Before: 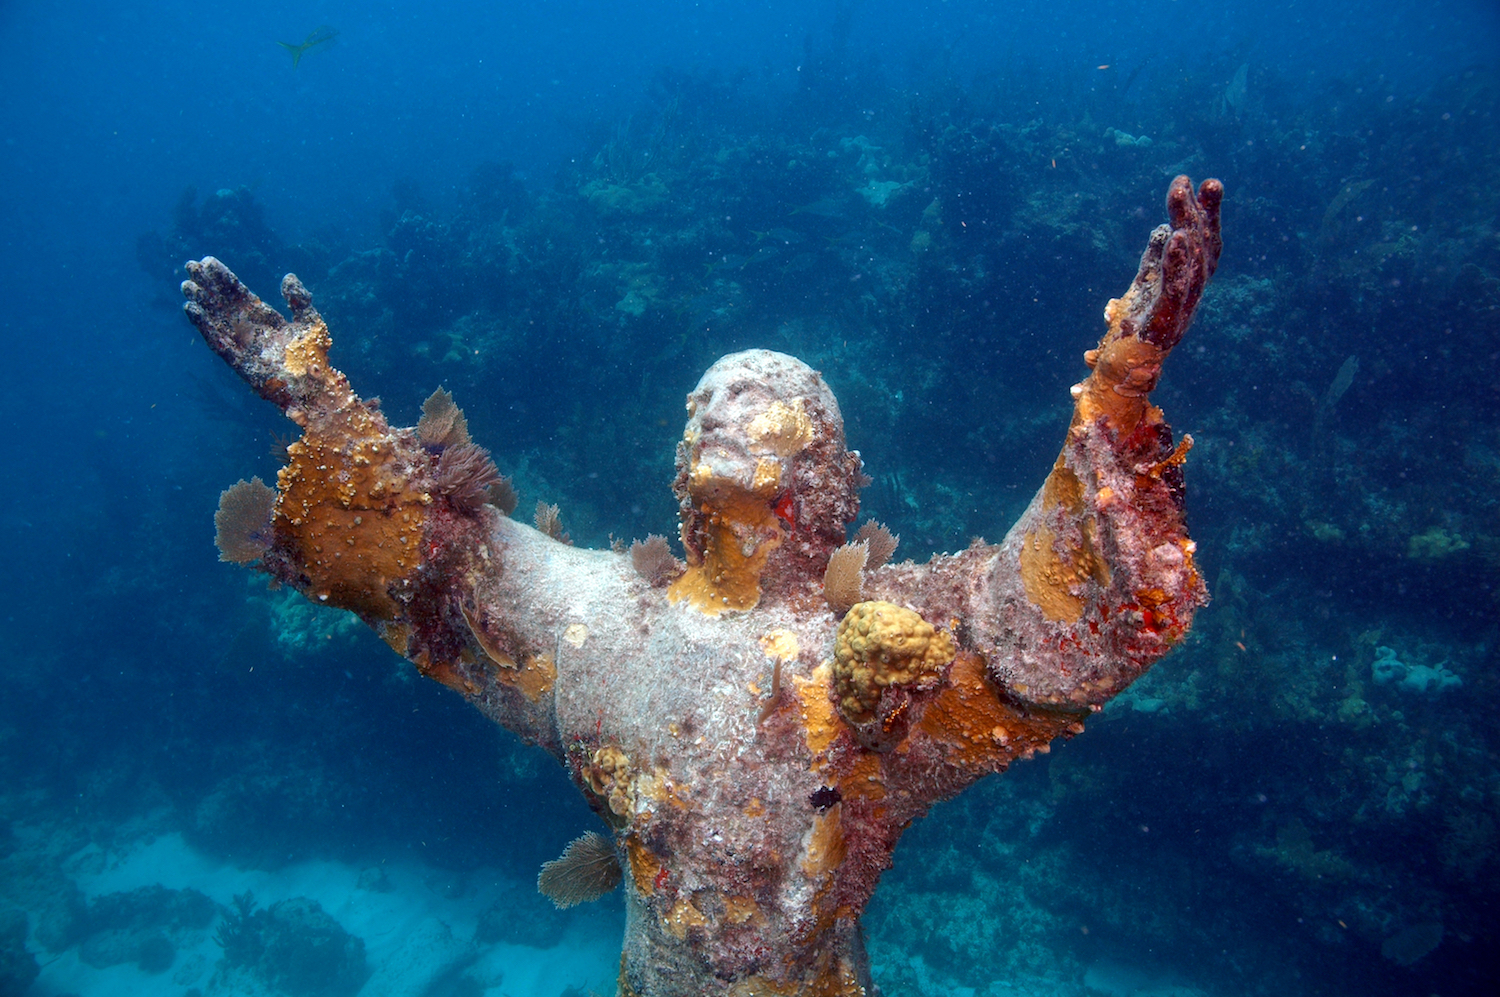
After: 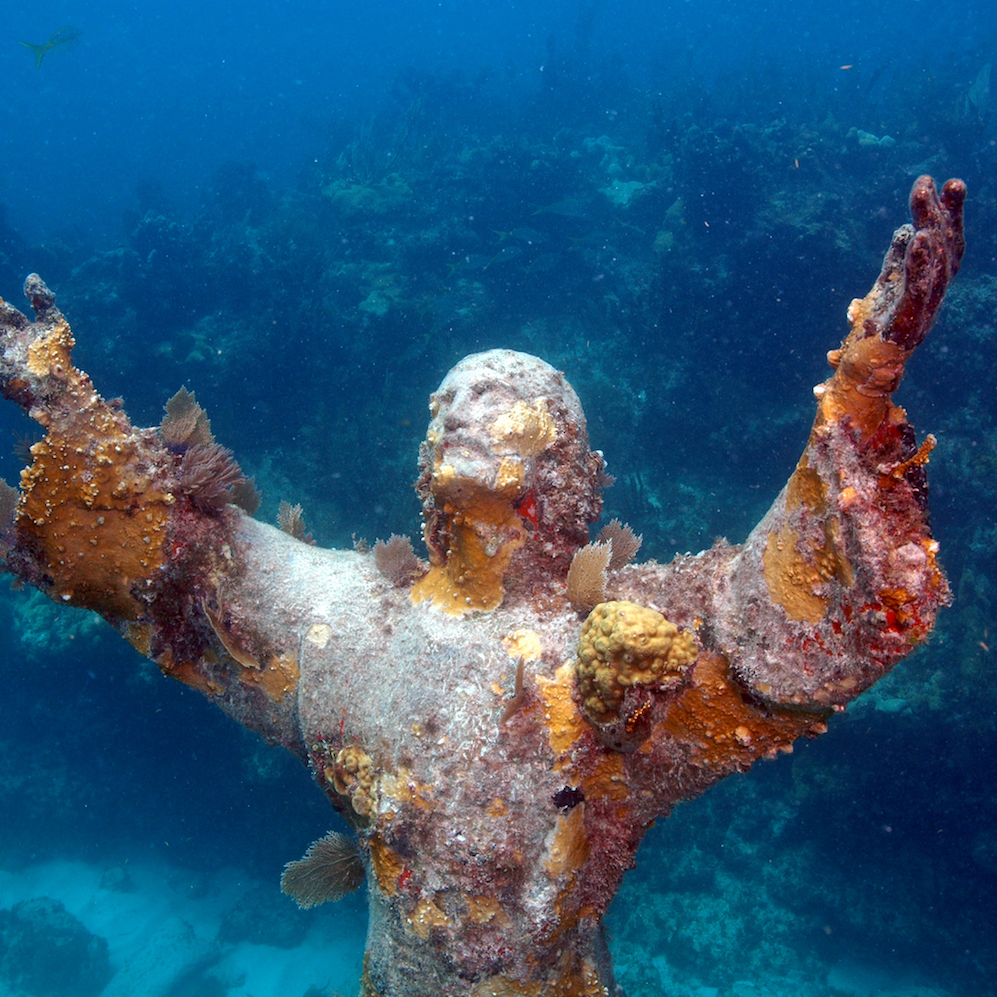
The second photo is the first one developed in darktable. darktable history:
crop: left 17.168%, right 16.365%
